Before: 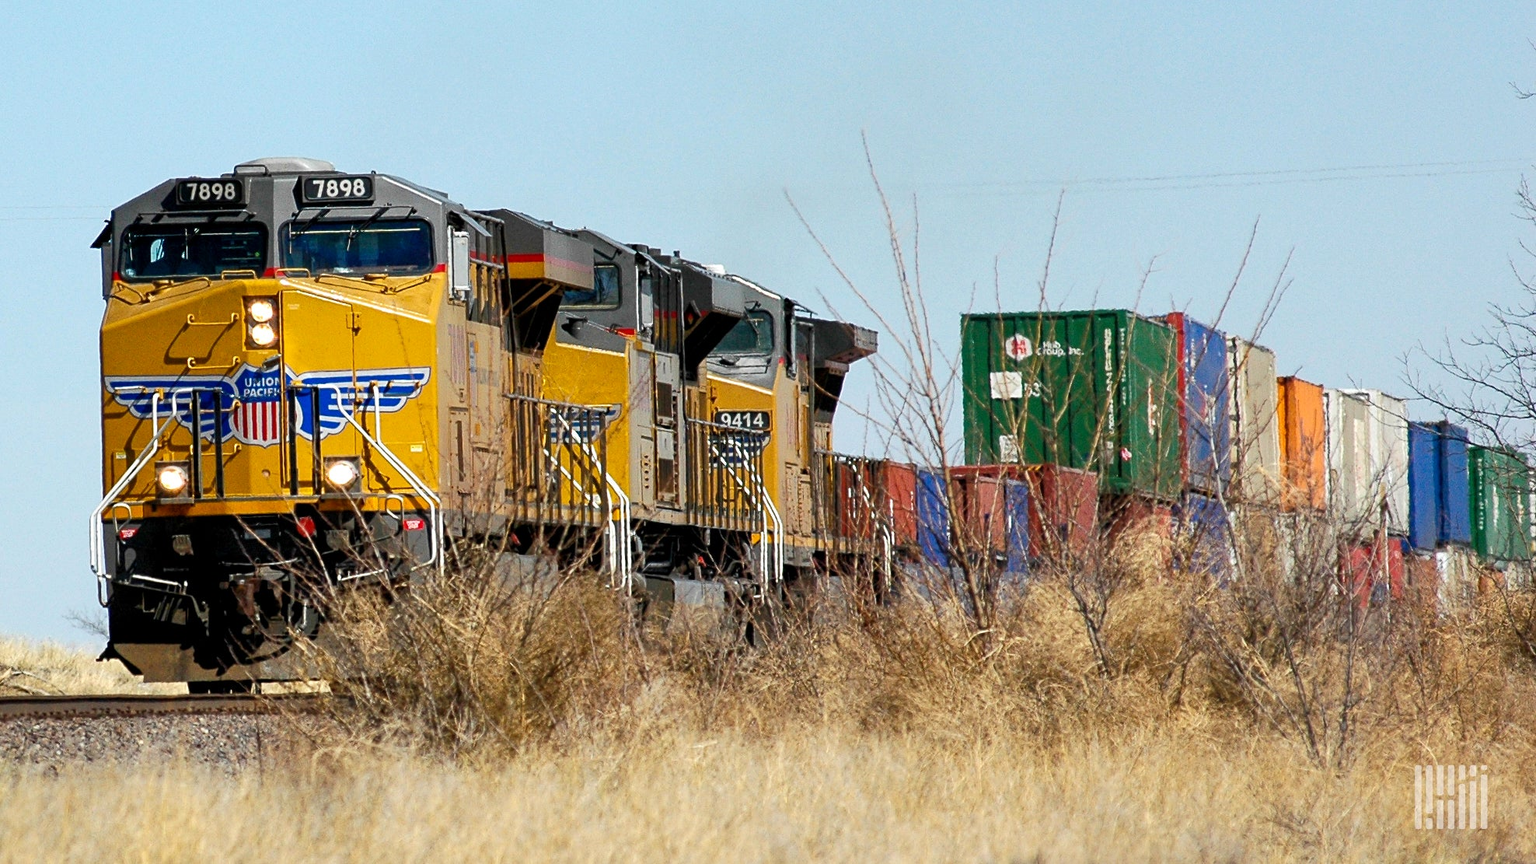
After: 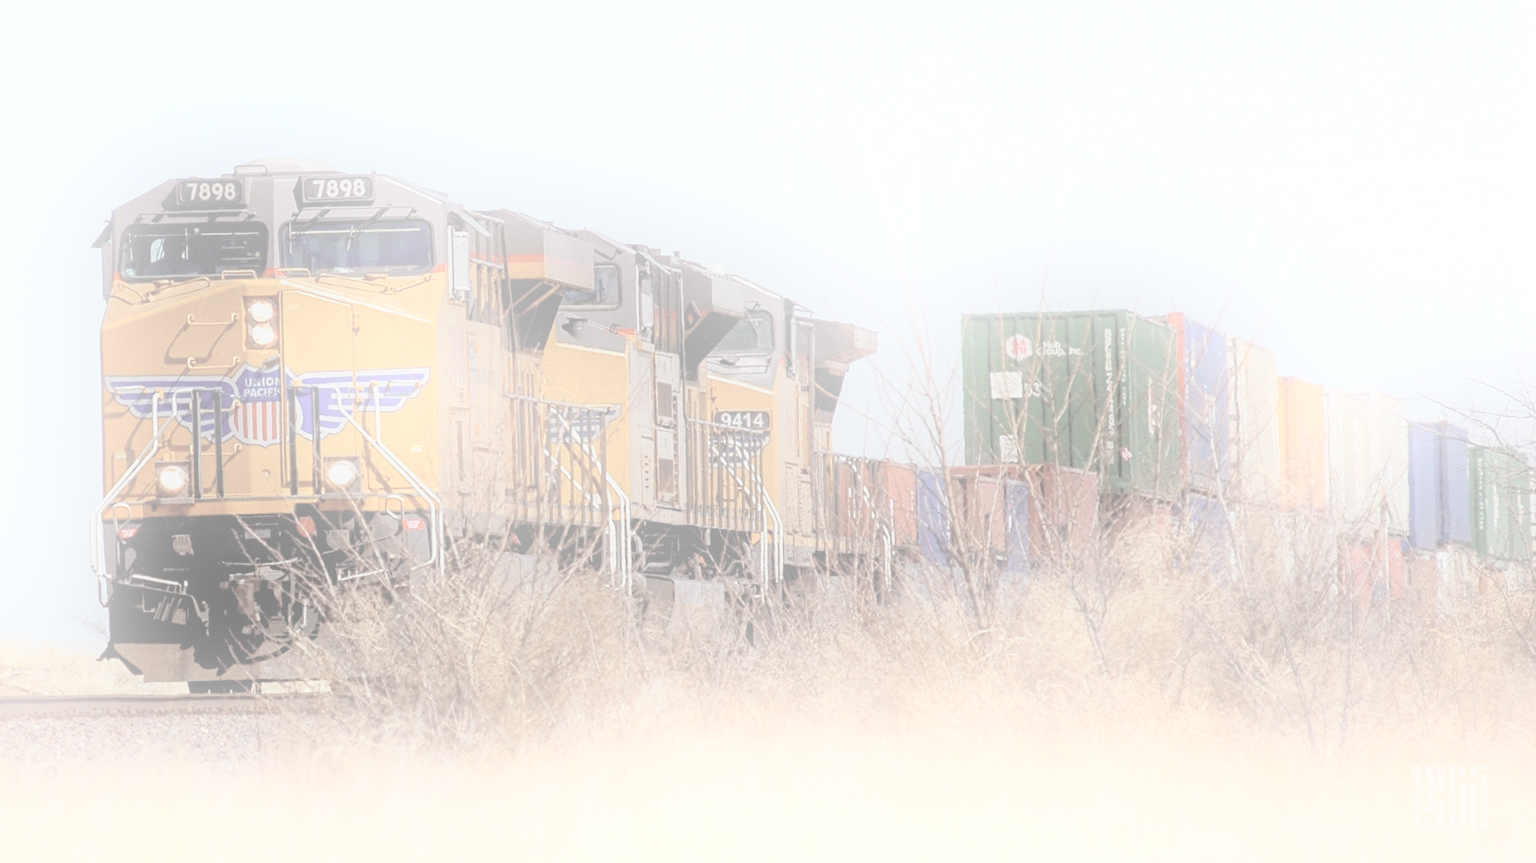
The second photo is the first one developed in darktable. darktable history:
contrast brightness saturation: contrast -0.32, brightness 0.75, saturation -0.78
rgb levels: mode RGB, independent channels, levels [[0, 0.474, 1], [0, 0.5, 1], [0, 0.5, 1]]
bloom: on, module defaults
local contrast: on, module defaults
